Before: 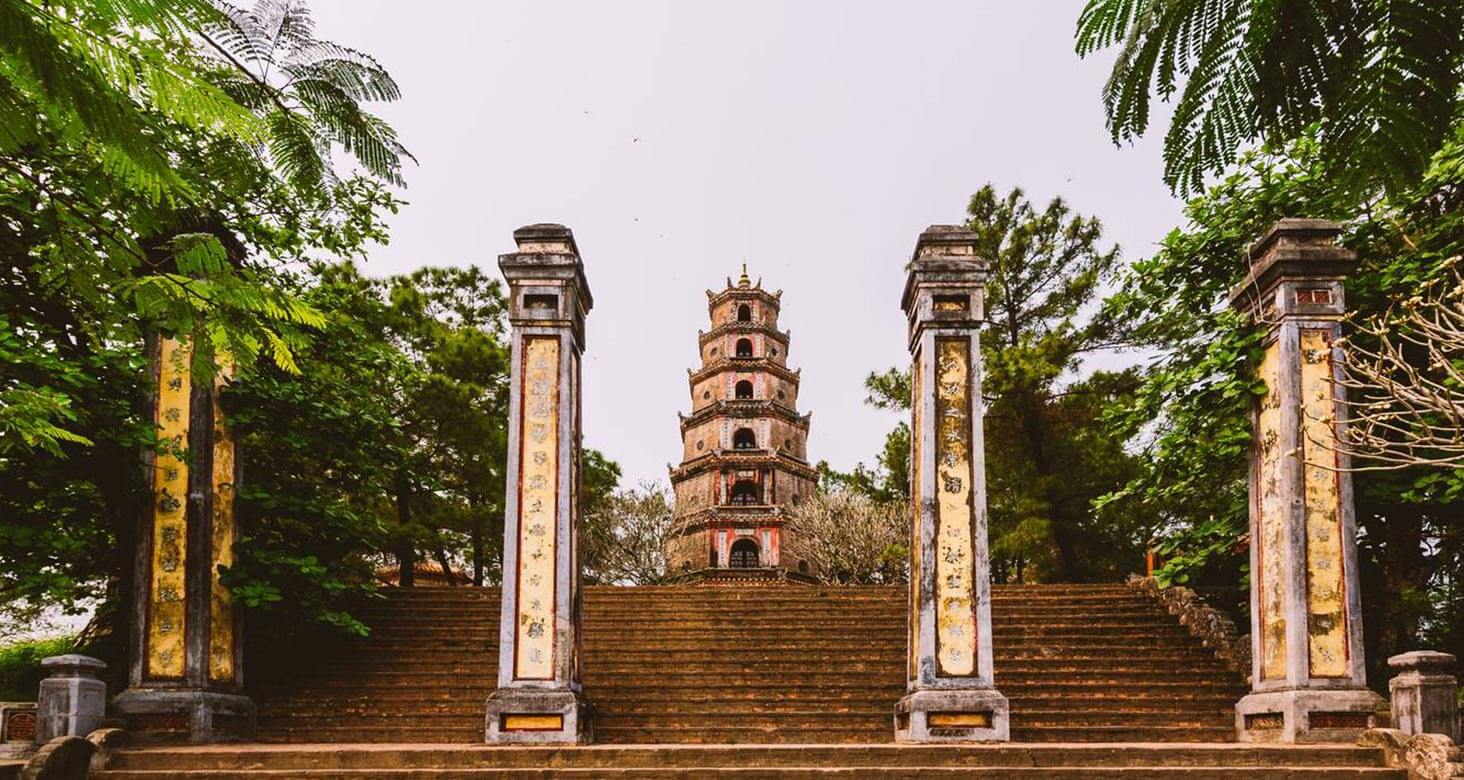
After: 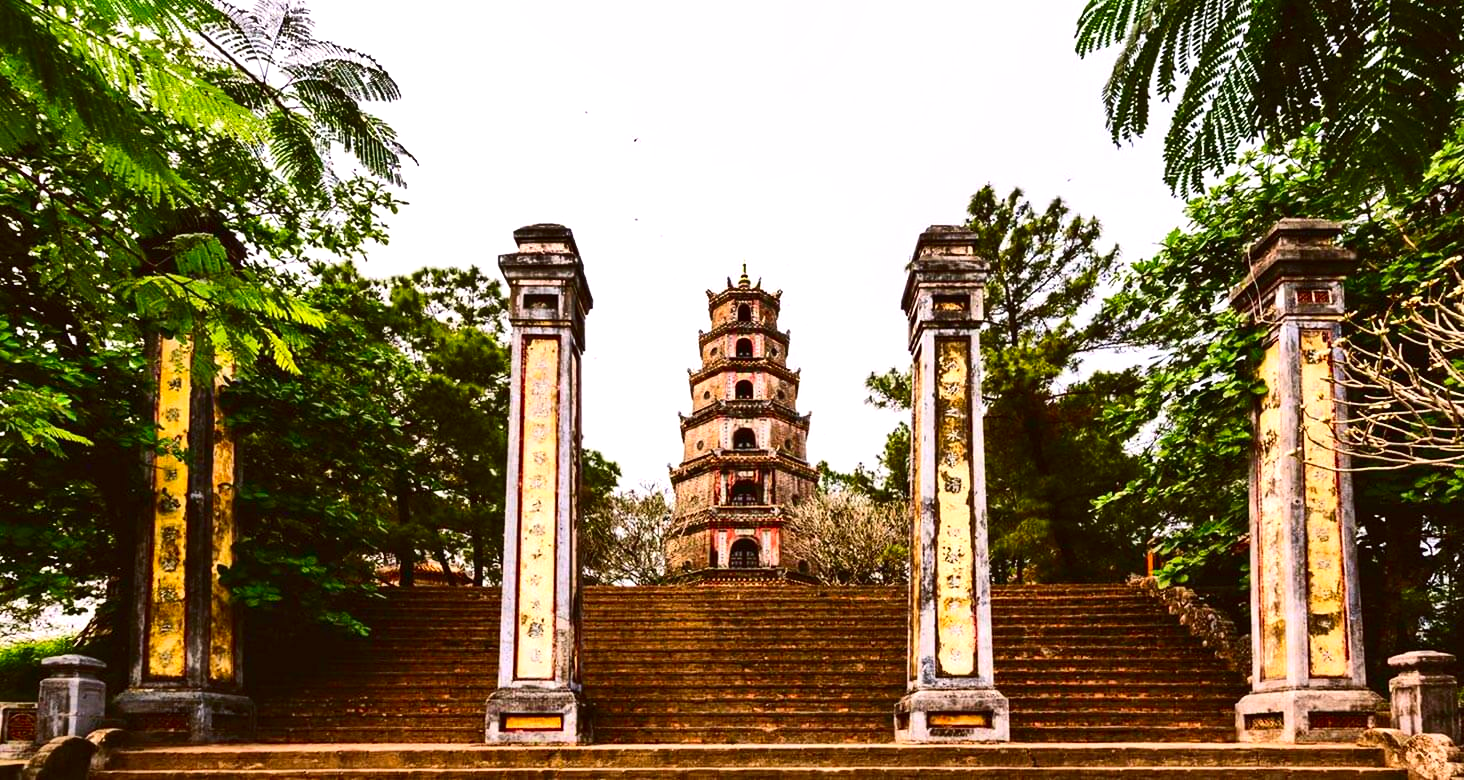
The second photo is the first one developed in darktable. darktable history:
shadows and highlights: shadows 33.72, highlights -47.2, compress 49.72%, soften with gaussian
exposure: black level correction 0.001, exposure 0.498 EV, compensate highlight preservation false
contrast brightness saturation: contrast 0.206, brightness -0.108, saturation 0.208
